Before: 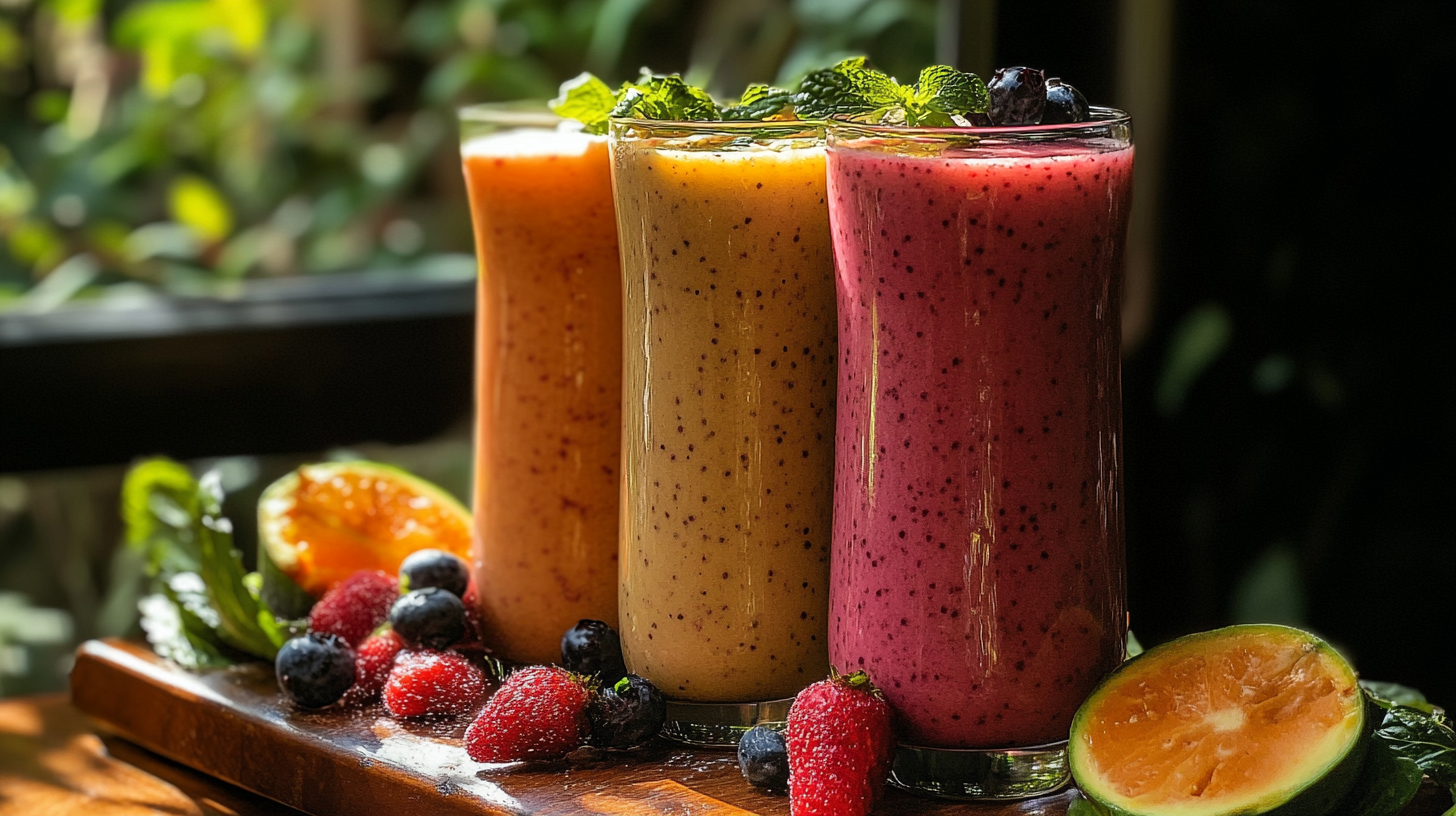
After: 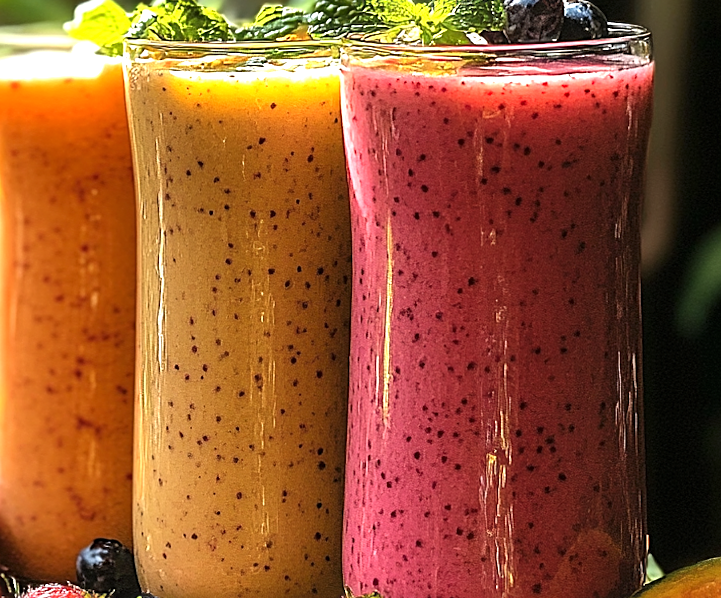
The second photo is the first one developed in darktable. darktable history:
exposure: black level correction 0, exposure 0.95 EV, compensate exposure bias true, compensate highlight preservation false
rotate and perspective: lens shift (horizontal) -0.055, automatic cropping off
sharpen: on, module defaults
crop: left 32.075%, top 10.976%, right 18.355%, bottom 17.596%
